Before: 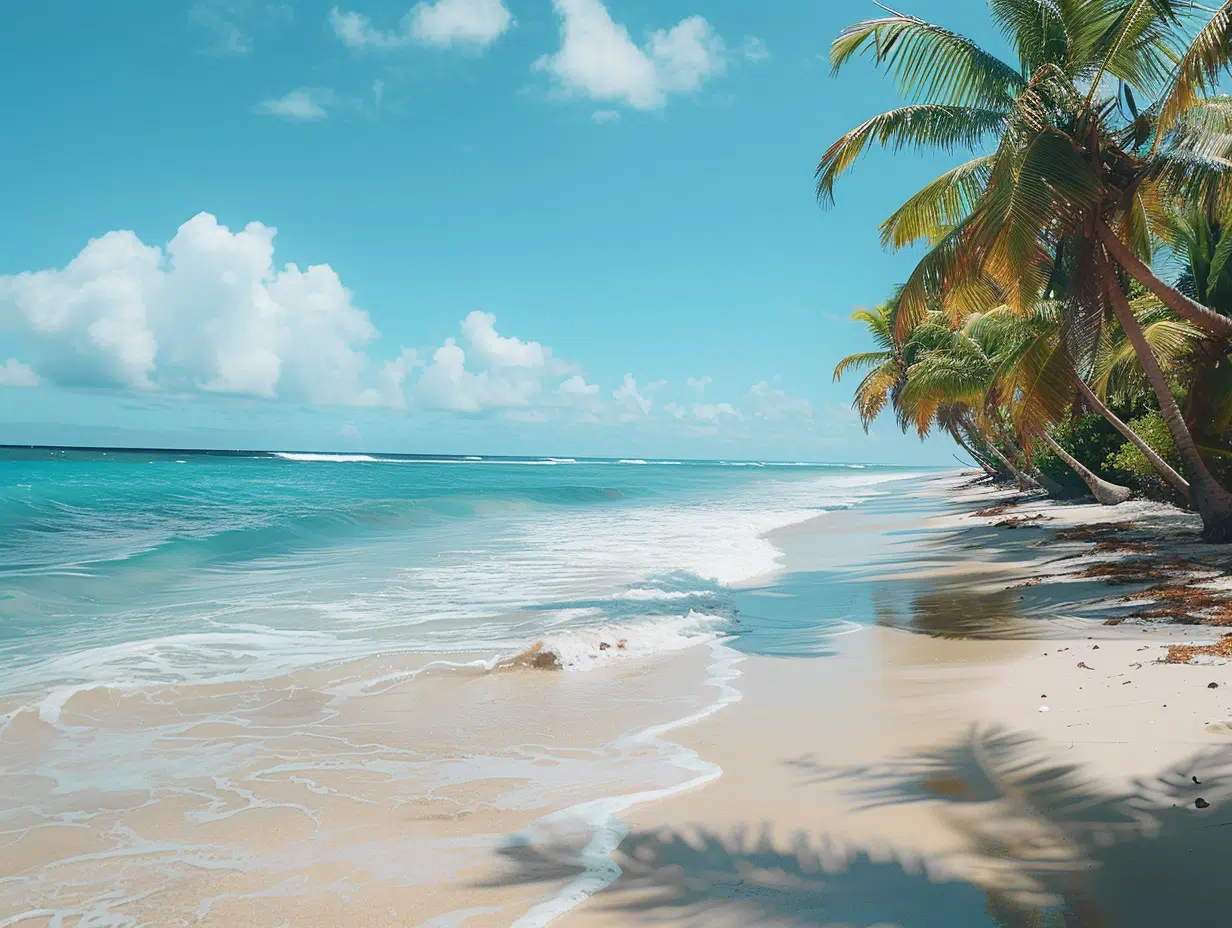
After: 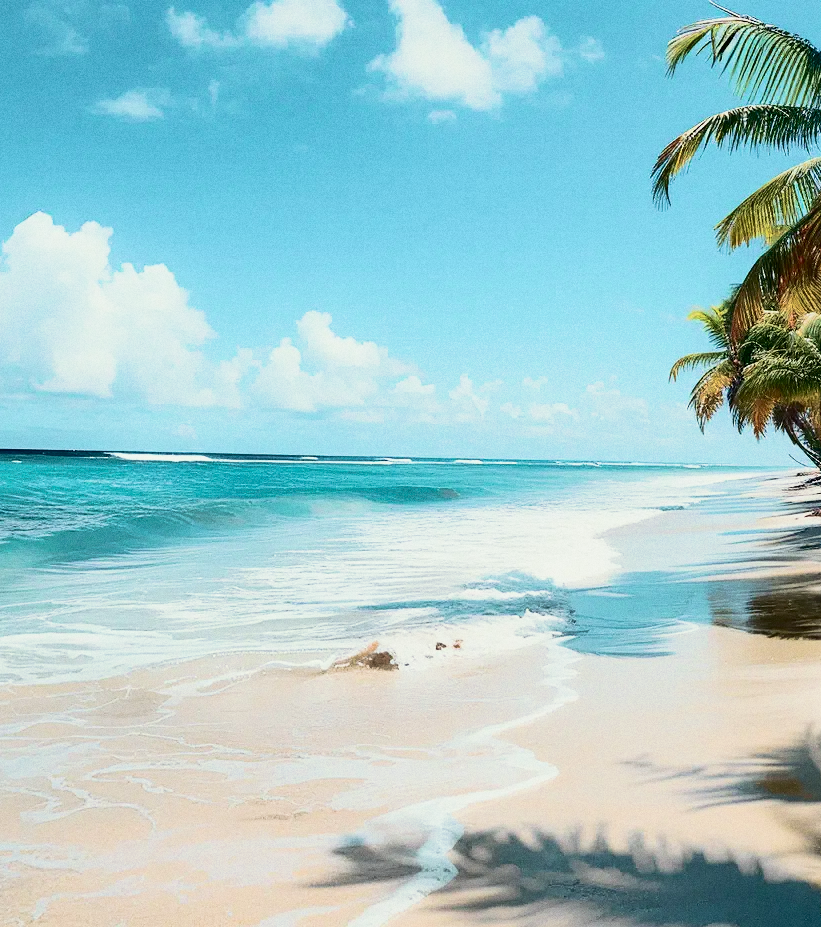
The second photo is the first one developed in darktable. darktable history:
filmic rgb: black relative exposure -5 EV, hardness 2.88, contrast 1.2, highlights saturation mix -30%
contrast brightness saturation: contrast 0.5, saturation -0.1
split-toning: shadows › saturation 0.61, highlights › saturation 0.58, balance -28.74, compress 87.36%
crop and rotate: left 13.342%, right 19.991%
velvia: strength 21.76%
grain: on, module defaults
shadows and highlights: on, module defaults
tone equalizer: on, module defaults
